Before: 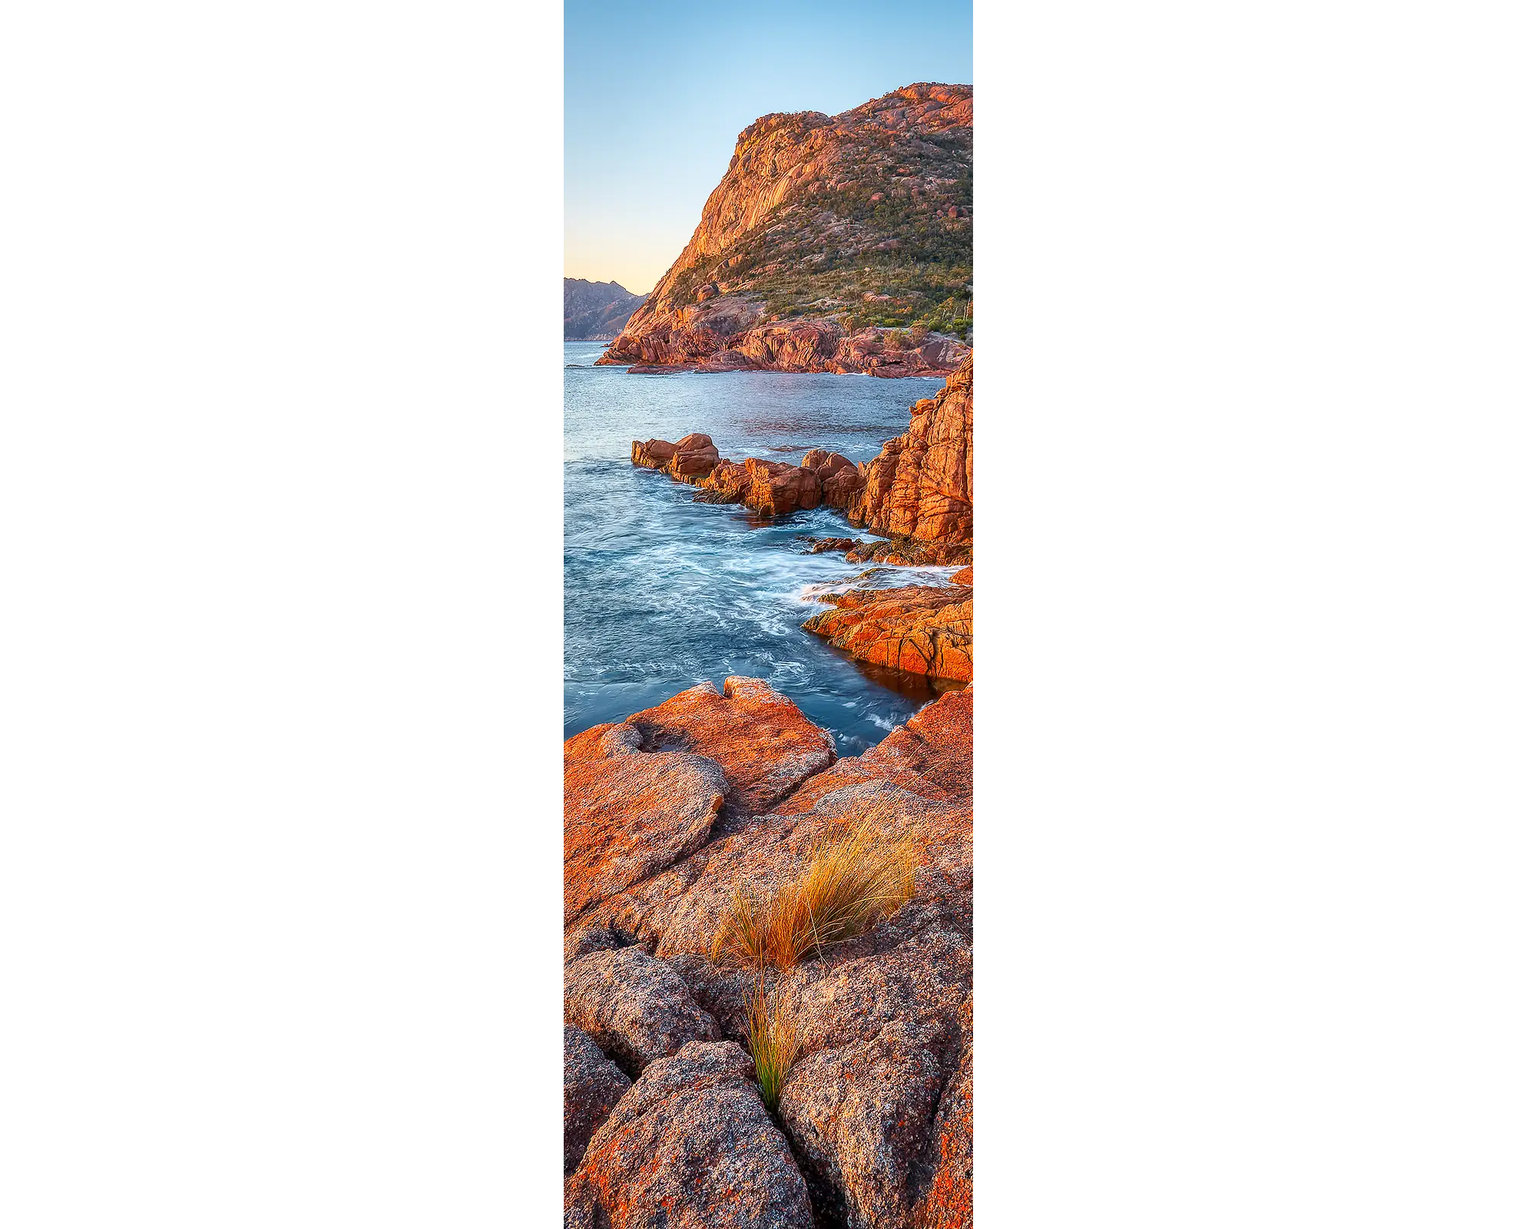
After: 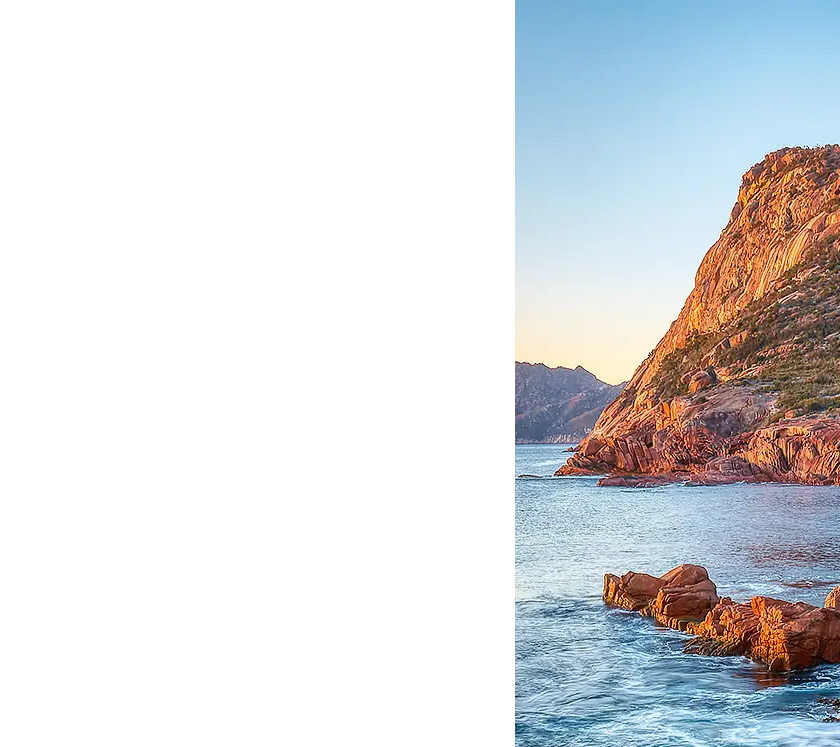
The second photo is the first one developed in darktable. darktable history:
crop and rotate: left 10.958%, top 0.059%, right 47.033%, bottom 53.242%
